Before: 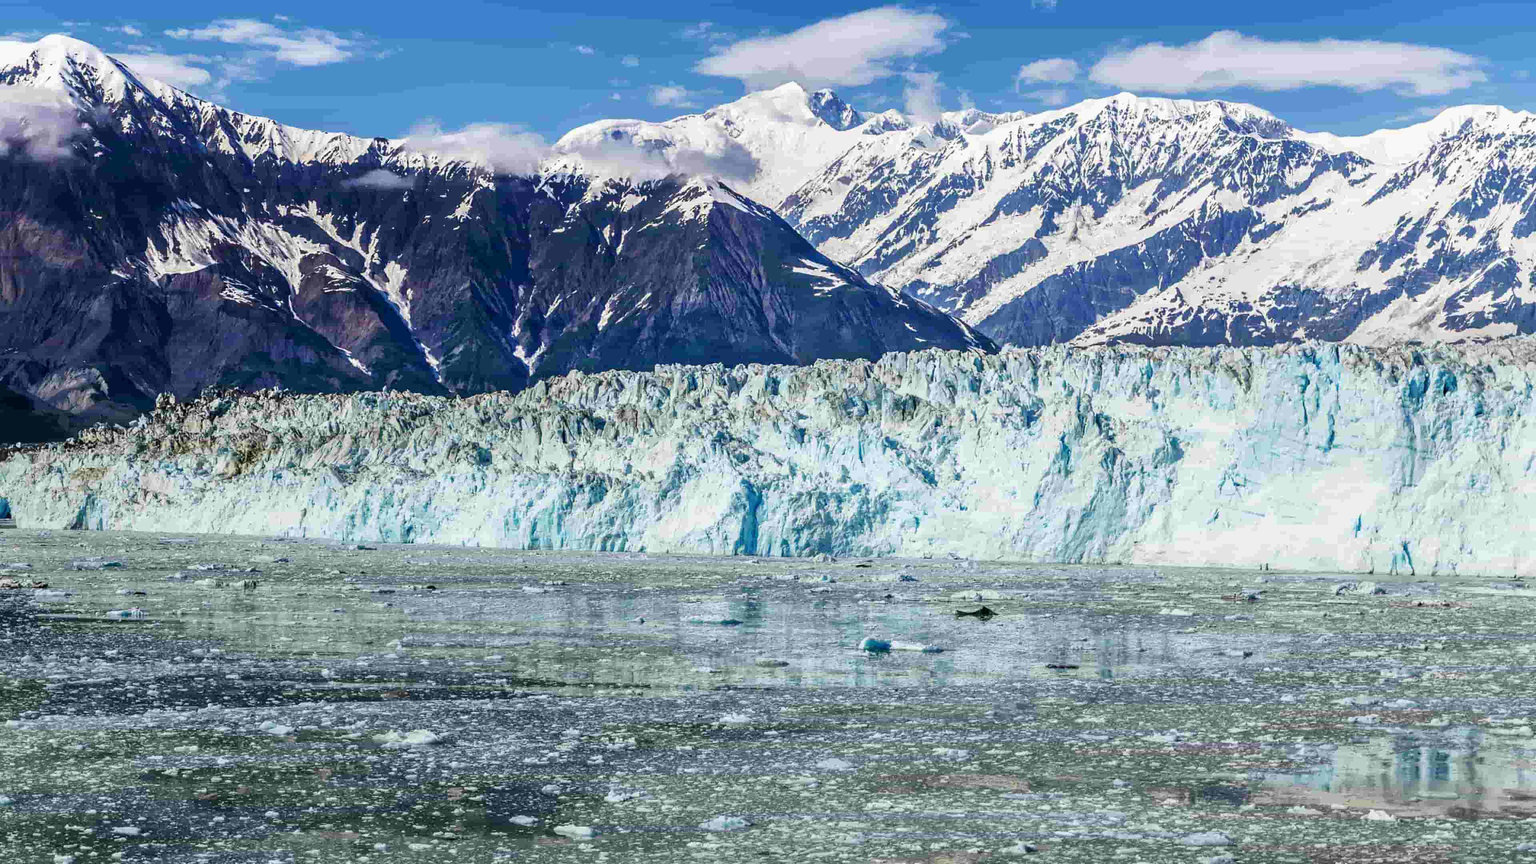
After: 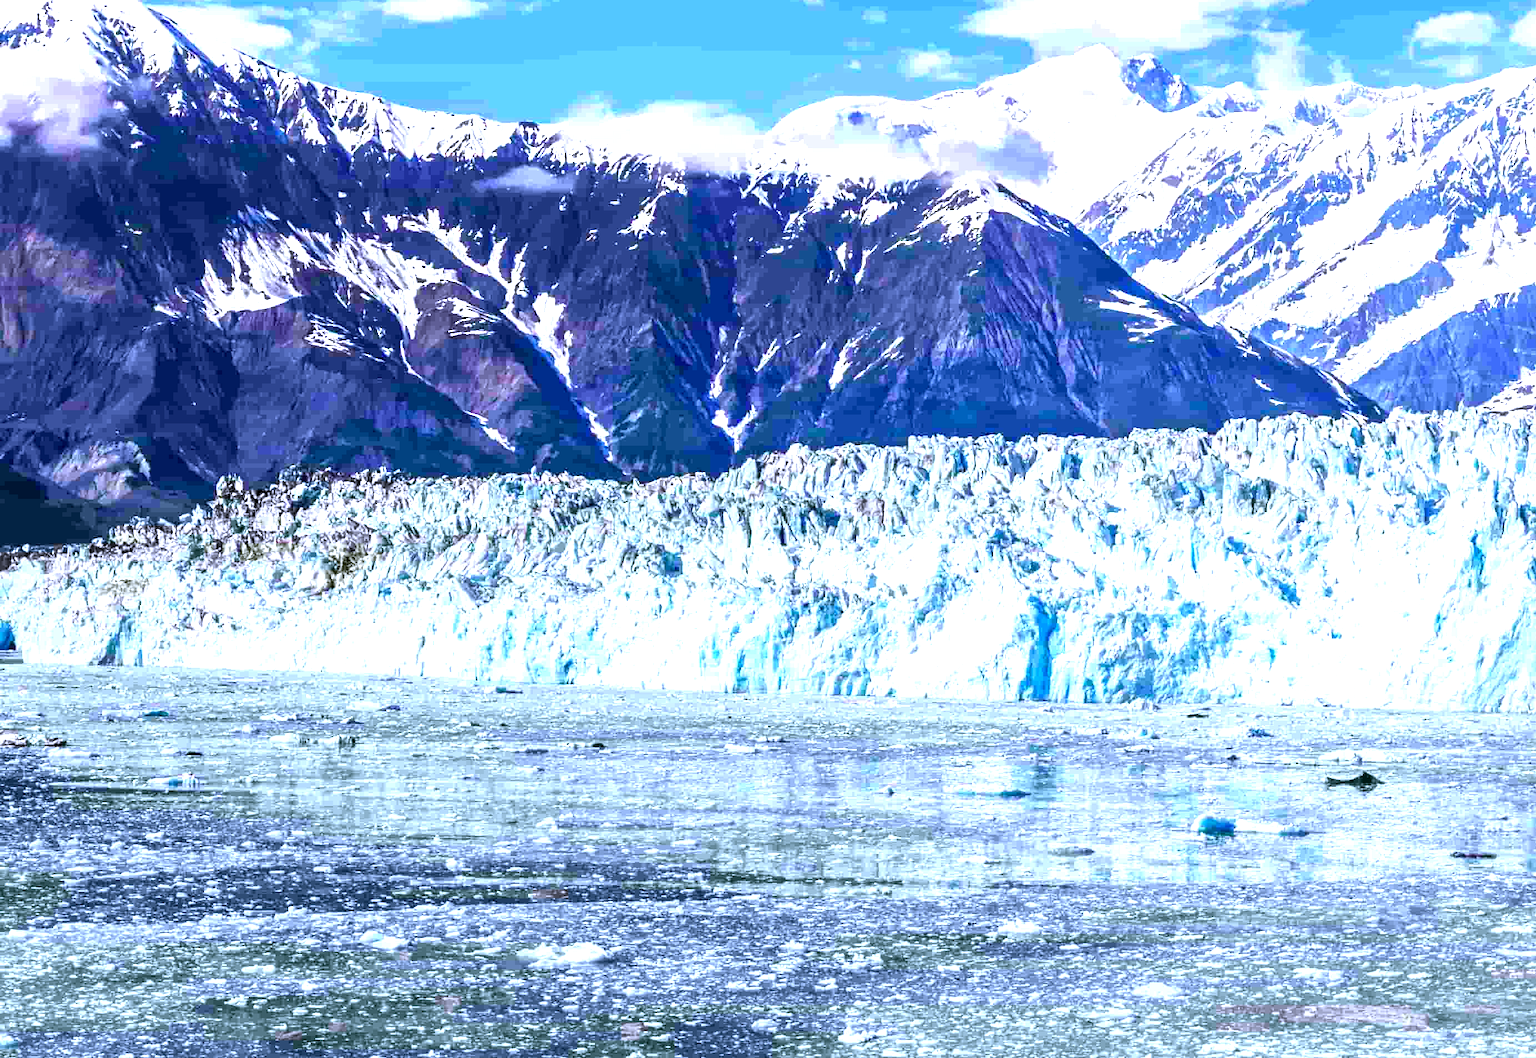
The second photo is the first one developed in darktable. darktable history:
crop: top 5.79%, right 27.876%, bottom 5.796%
exposure: exposure 1.142 EV, compensate highlight preservation false
color calibration: illuminant as shot in camera, x 0.379, y 0.397, temperature 4142.88 K
